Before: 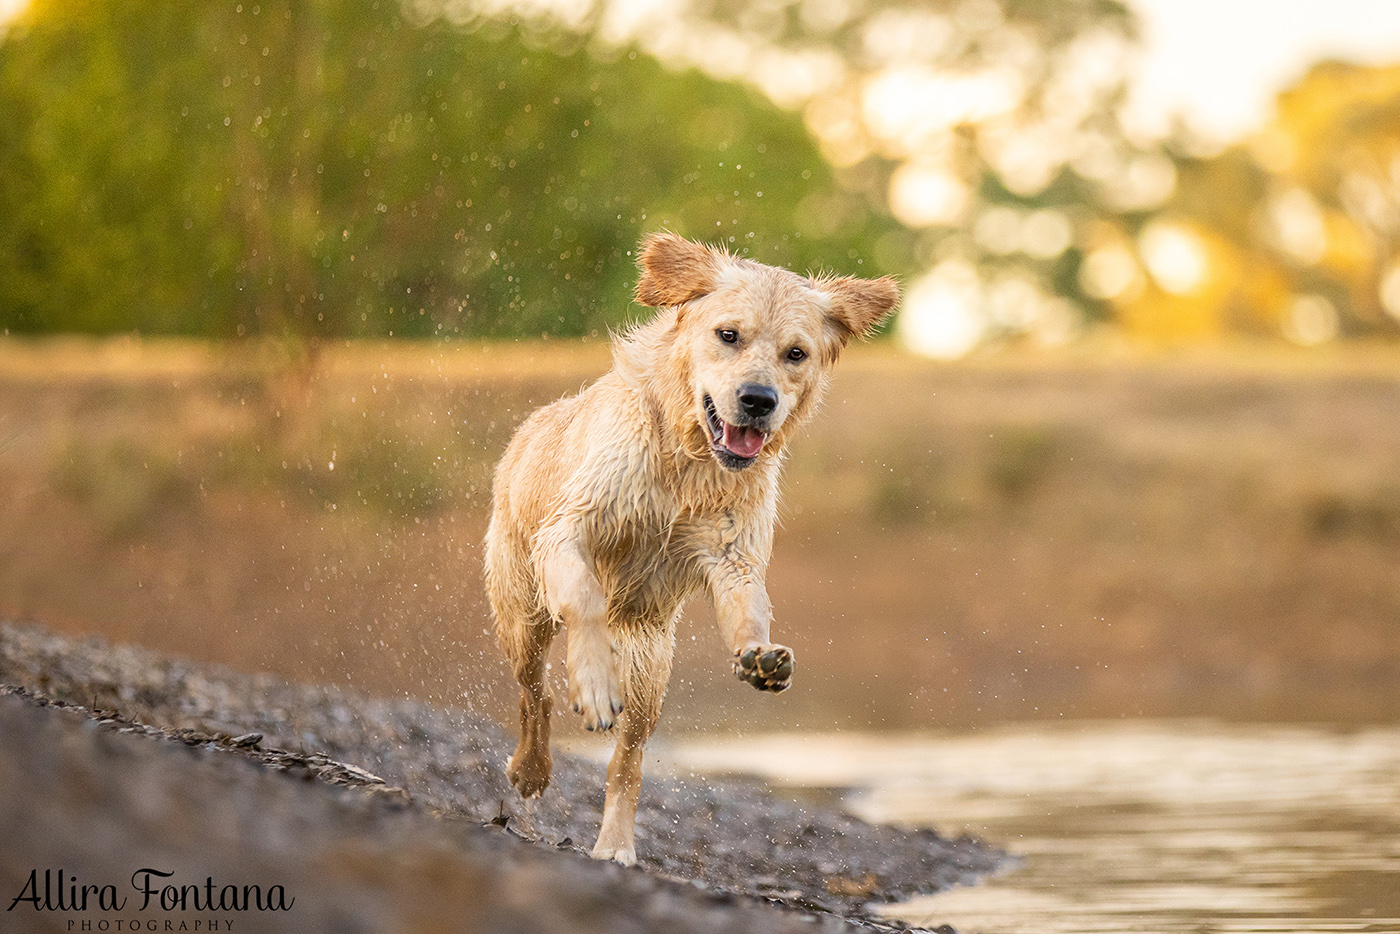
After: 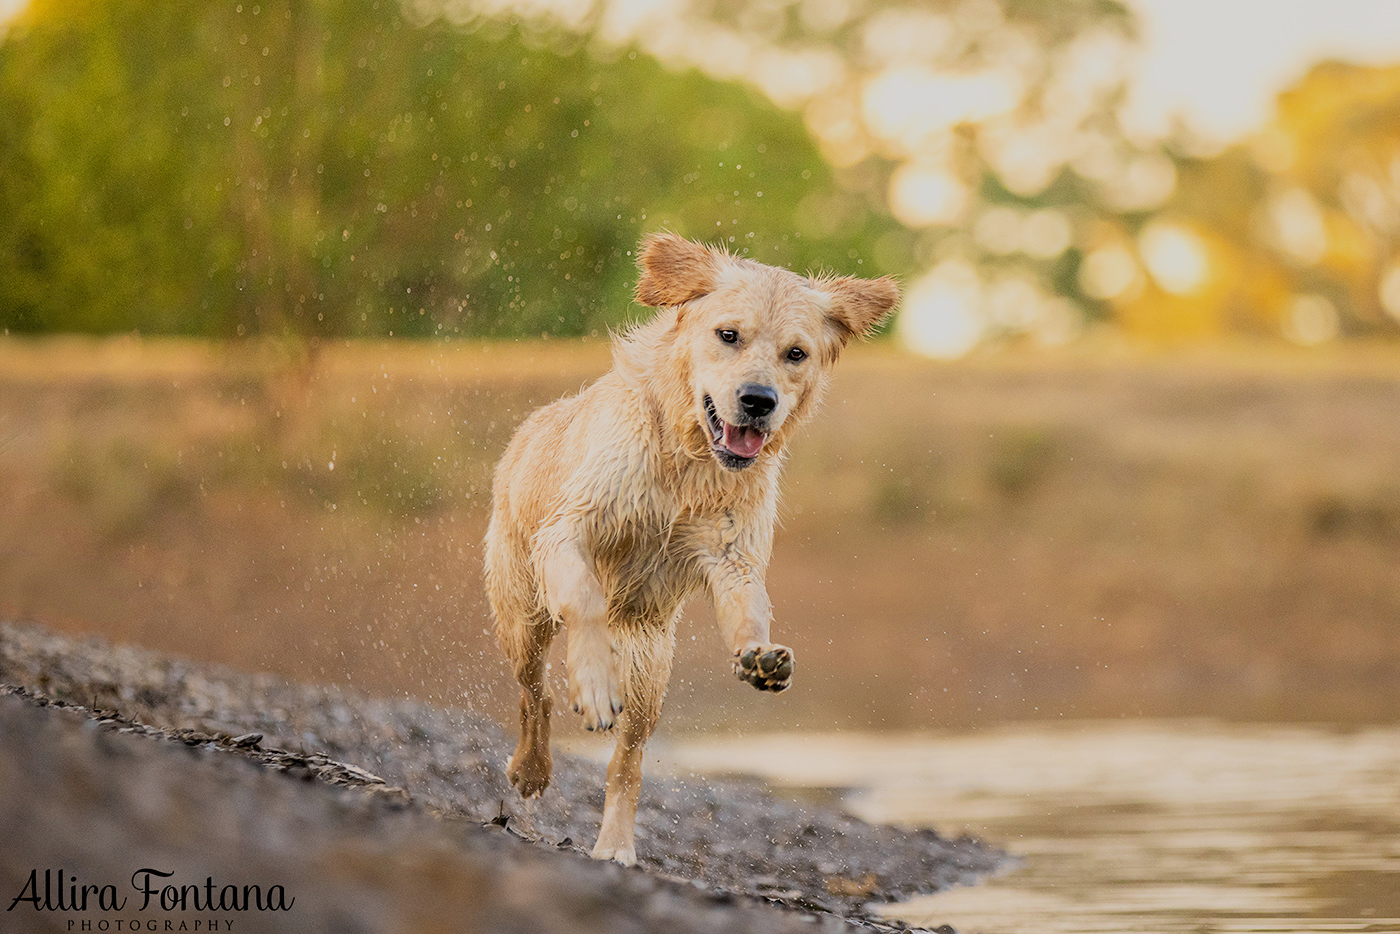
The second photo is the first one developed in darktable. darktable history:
color zones: curves: ch0 [(0.068, 0.464) (0.25, 0.5) (0.48, 0.508) (0.75, 0.536) (0.886, 0.476) (0.967, 0.456)]; ch1 [(0.066, 0.456) (0.25, 0.5) (0.616, 0.508) (0.746, 0.56) (0.934, 0.444)]
filmic rgb: black relative exposure -7.65 EV, white relative exposure 4.56 EV, hardness 3.61, color science v6 (2022)
